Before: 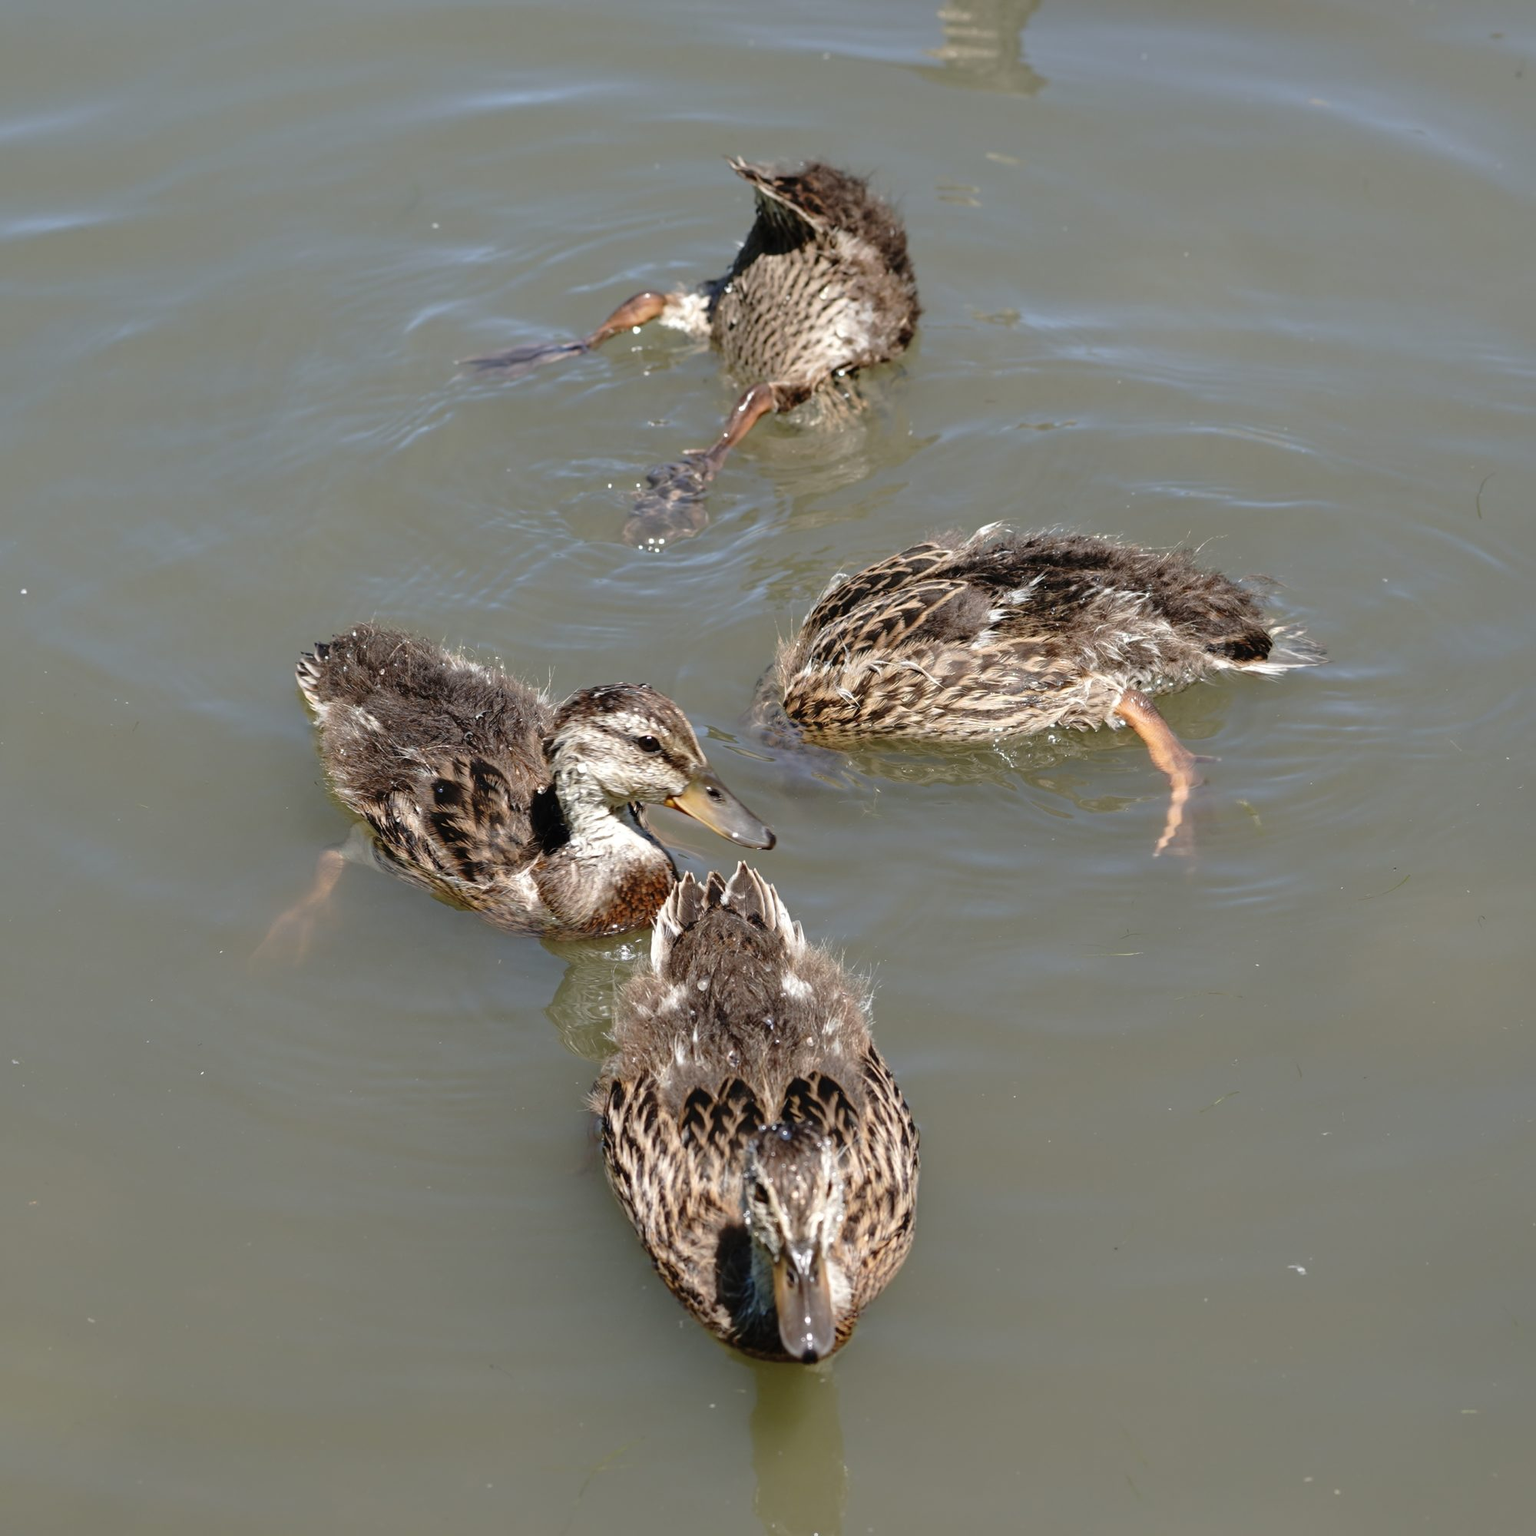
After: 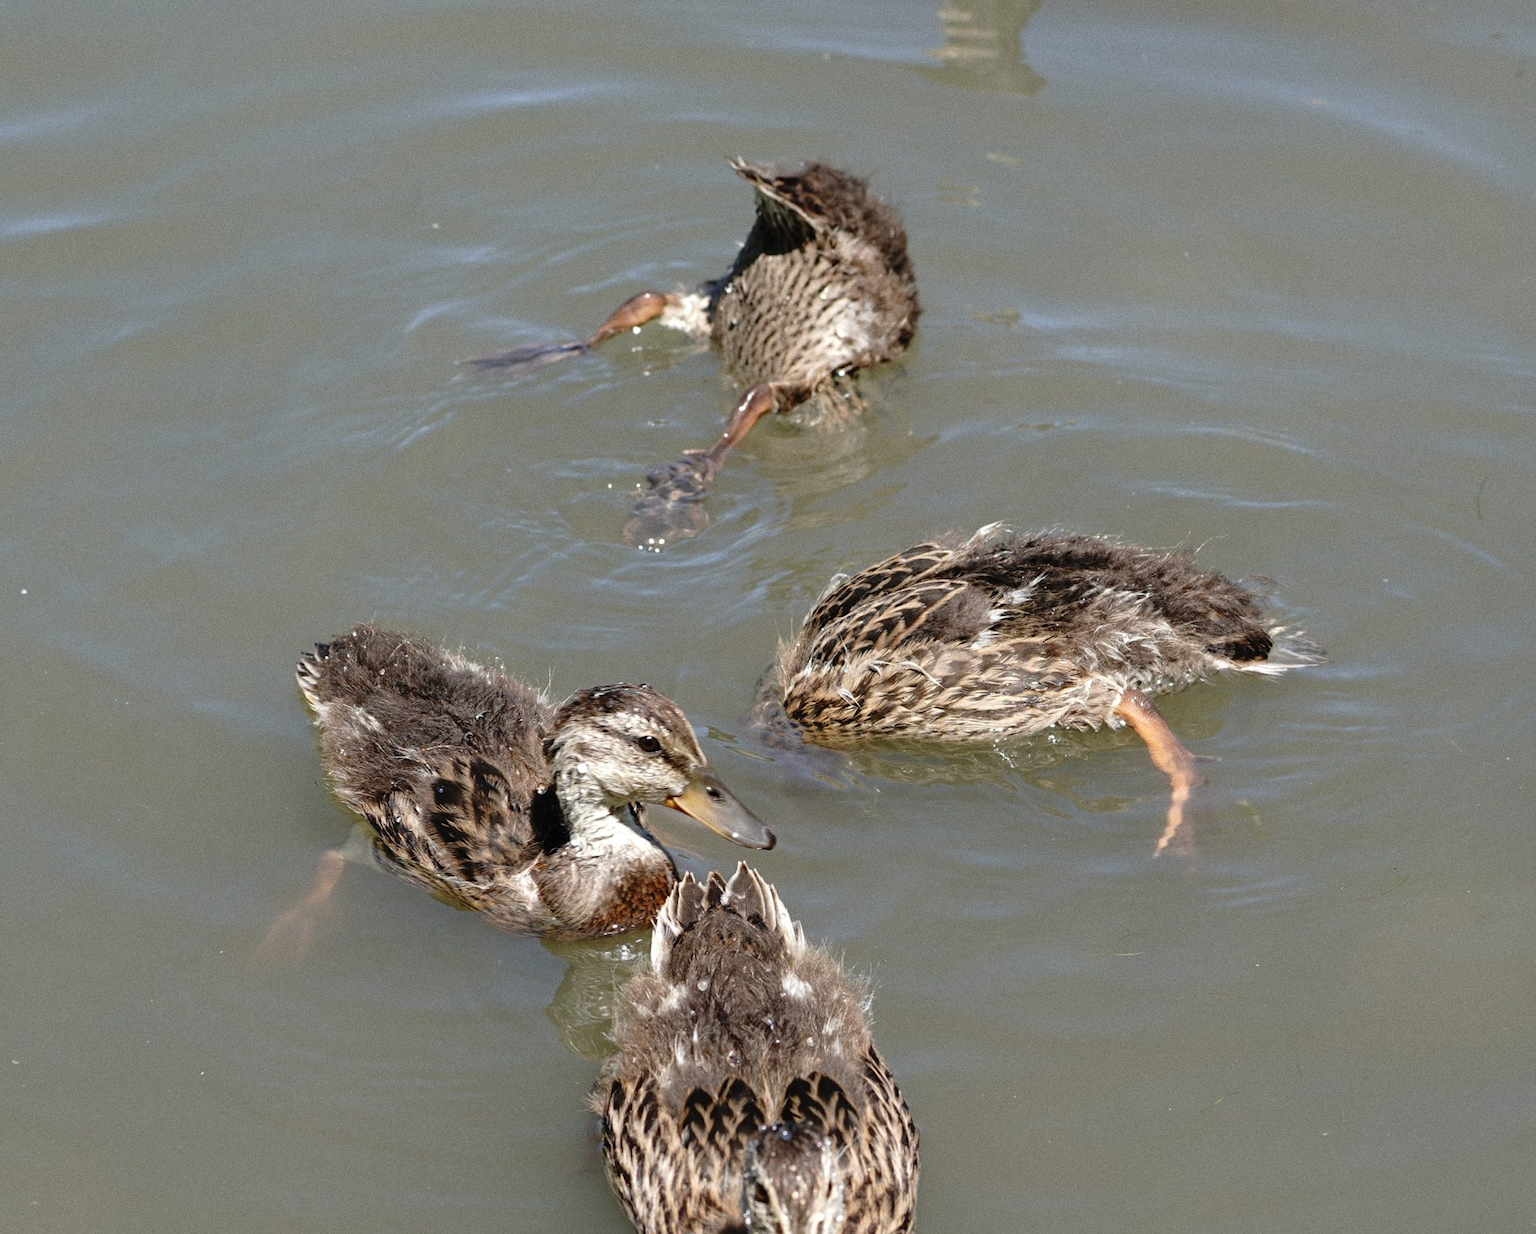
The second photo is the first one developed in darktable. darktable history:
crop: bottom 19.644%
grain: coarseness 0.09 ISO
